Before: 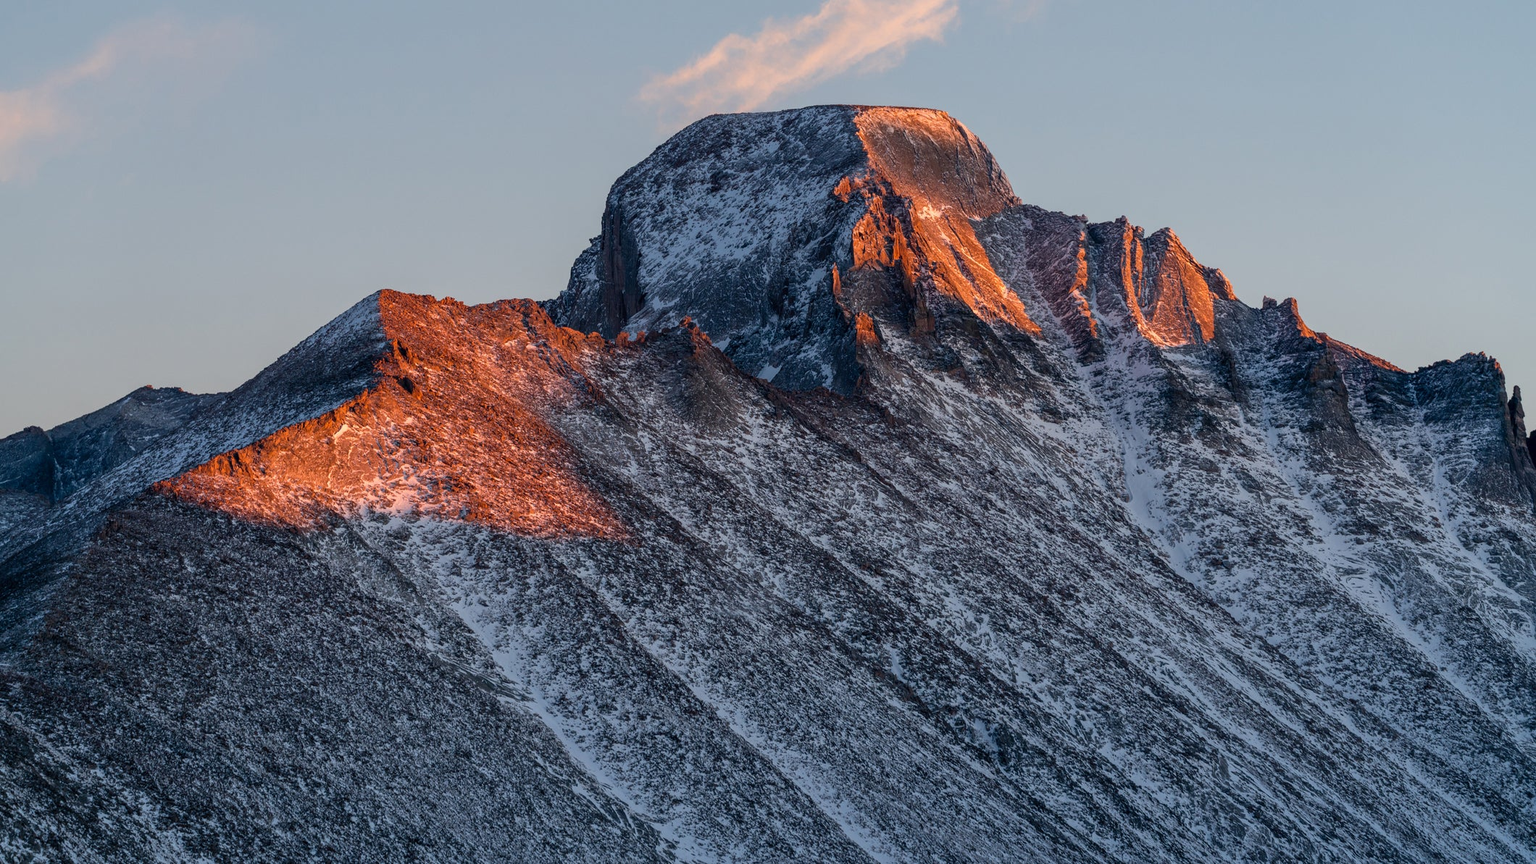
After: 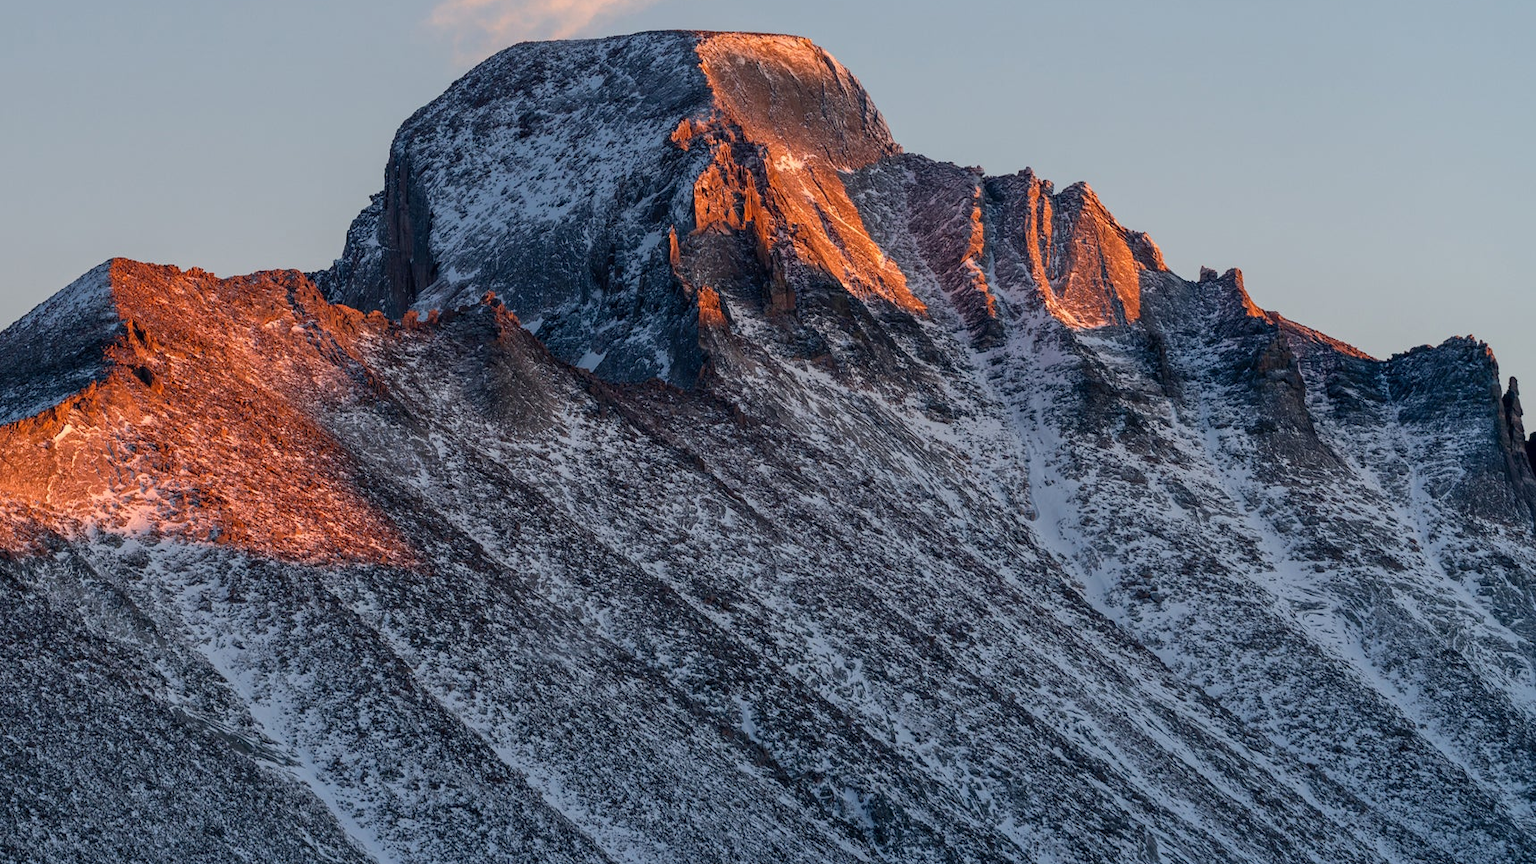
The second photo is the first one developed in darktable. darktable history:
crop: left 18.878%, top 9.348%, right 0%, bottom 9.584%
